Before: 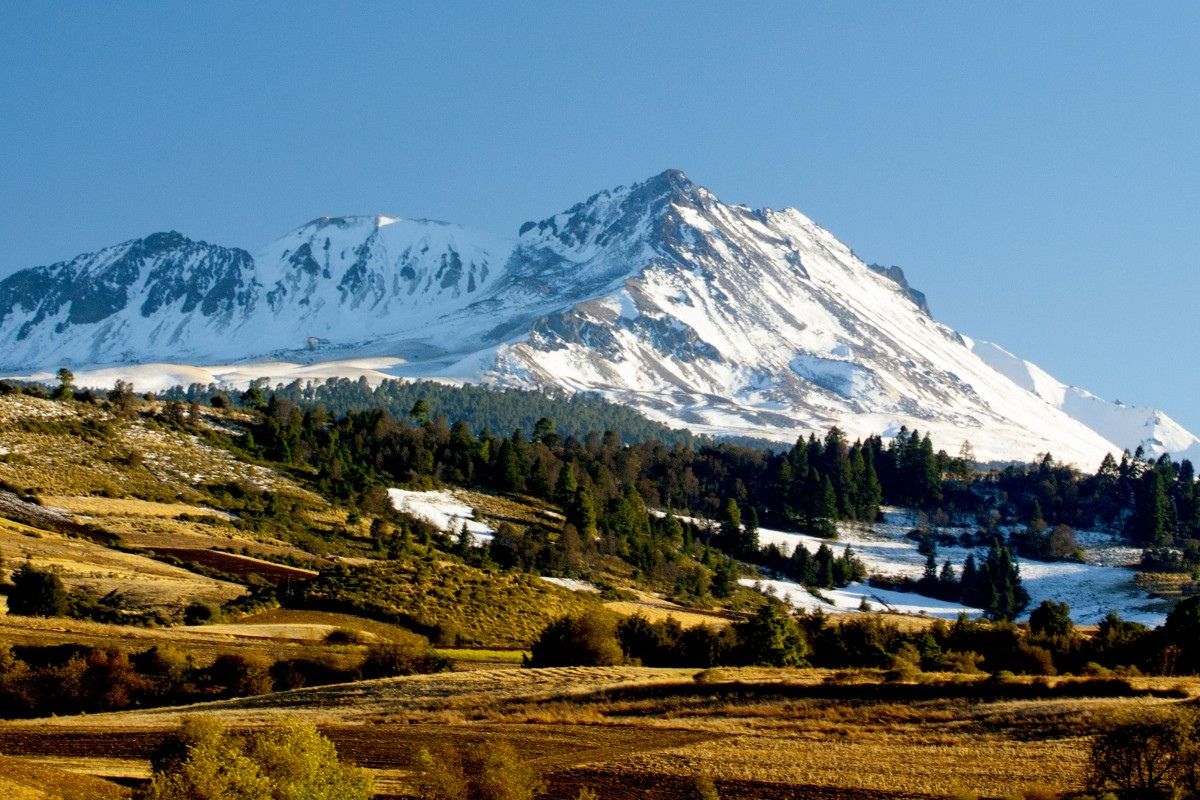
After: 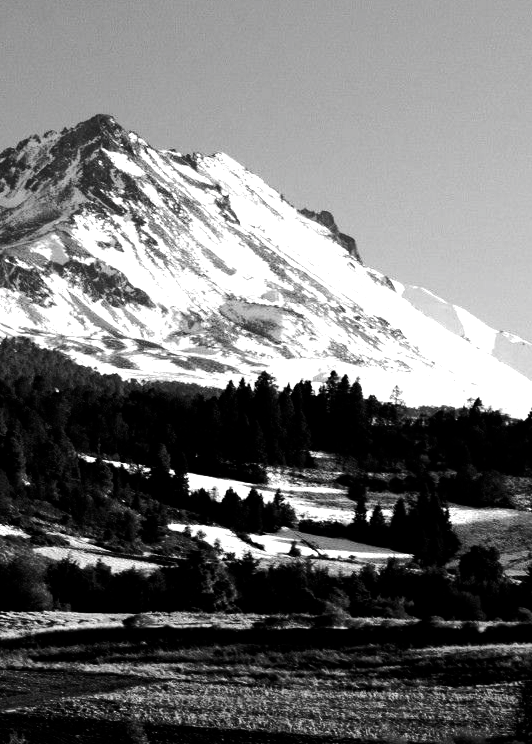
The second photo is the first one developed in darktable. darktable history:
tone curve: curves: ch0 [(0, 0) (0.037, 0.011) (0.131, 0.108) (0.279, 0.279) (0.476, 0.554) (0.617, 0.693) (0.704, 0.77) (0.813, 0.852) (0.916, 0.924) (1, 0.993)]; ch1 [(0, 0) (0.318, 0.278) (0.444, 0.427) (0.493, 0.492) (0.508, 0.502) (0.534, 0.529) (0.562, 0.563) (0.626, 0.662) (0.746, 0.764) (1, 1)]; ch2 [(0, 0) (0.316, 0.292) (0.381, 0.37) (0.423, 0.448) (0.476, 0.492) (0.502, 0.498) (0.522, 0.518) (0.533, 0.532) (0.586, 0.631) (0.634, 0.663) (0.7, 0.7) (0.861, 0.808) (1, 0.951)], color space Lab, linked channels, preserve colors none
crop: left 47.583%, top 6.955%, right 8.018%
contrast brightness saturation: contrast -0.037, brightness -0.576, saturation -0.995
exposure: black level correction 0, exposure 0.693 EV, compensate highlight preservation false
